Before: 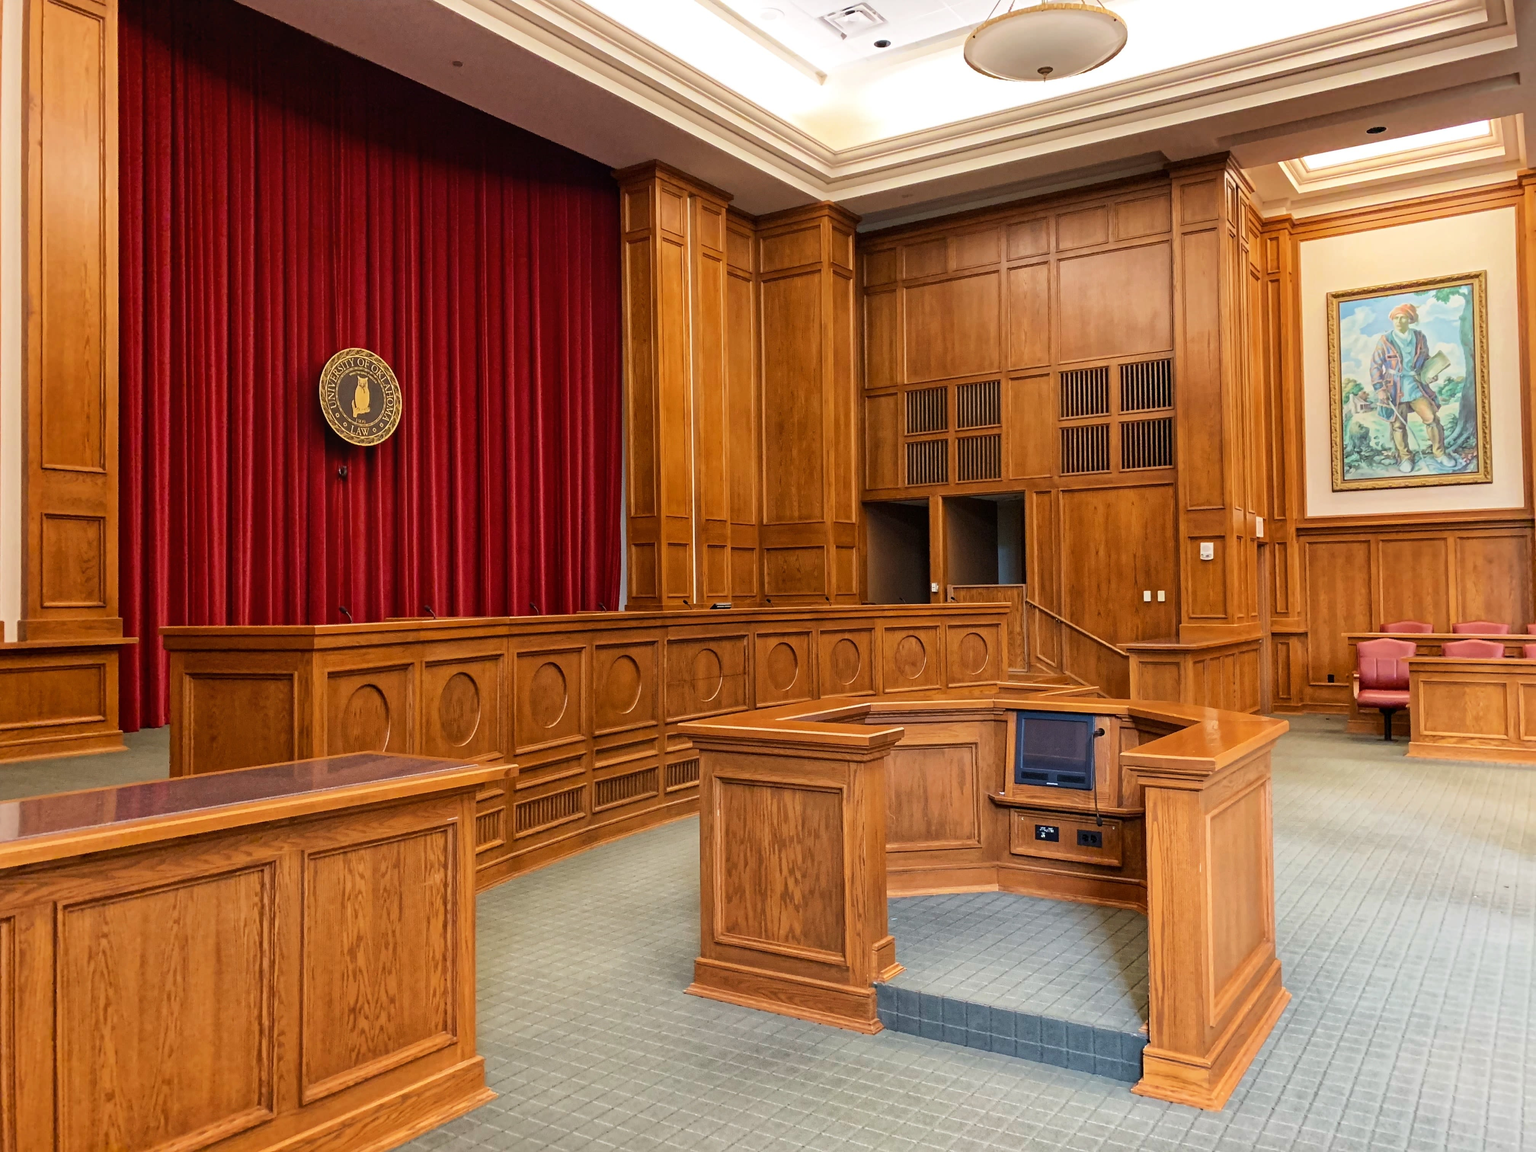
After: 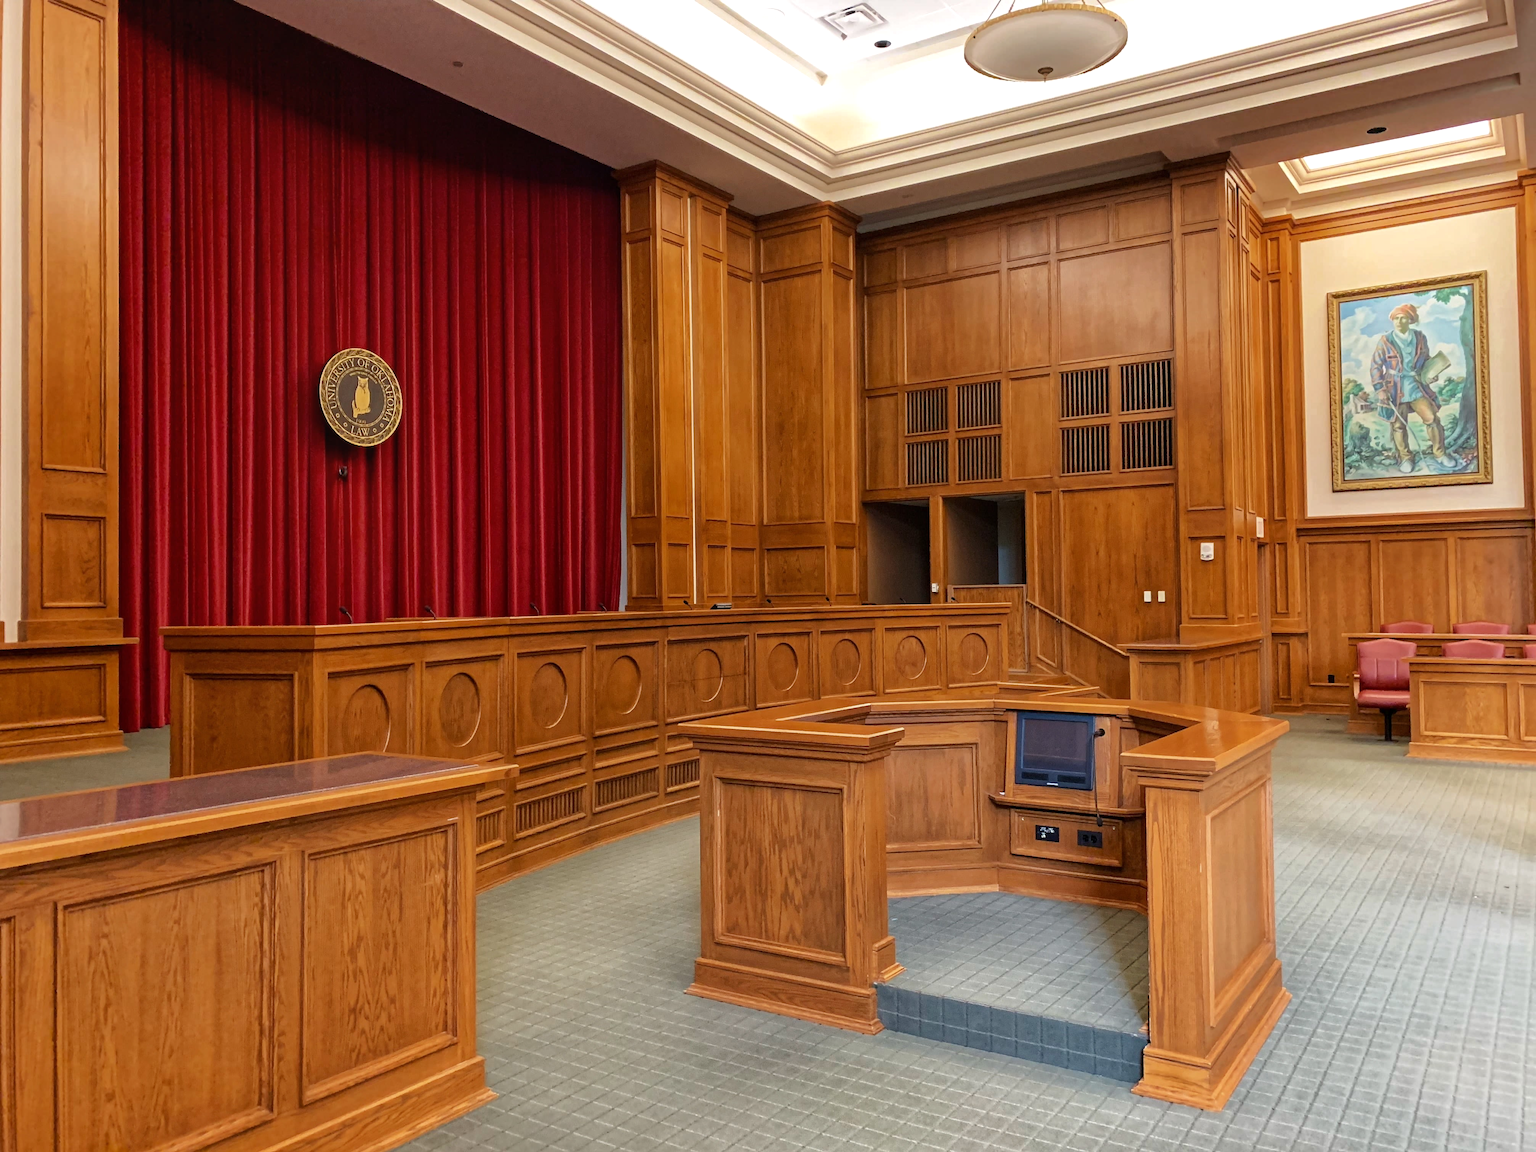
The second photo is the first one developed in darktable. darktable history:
tone equalizer: -8 EV 0 EV, -7 EV 0.003 EV, -6 EV -0.002 EV, -5 EV -0.003 EV, -4 EV -0.068 EV, -3 EV -0.199 EV, -2 EV -0.243 EV, -1 EV 0.091 EV, +0 EV 0.28 EV, edges refinement/feathering 500, mask exposure compensation -1.57 EV, preserve details no
